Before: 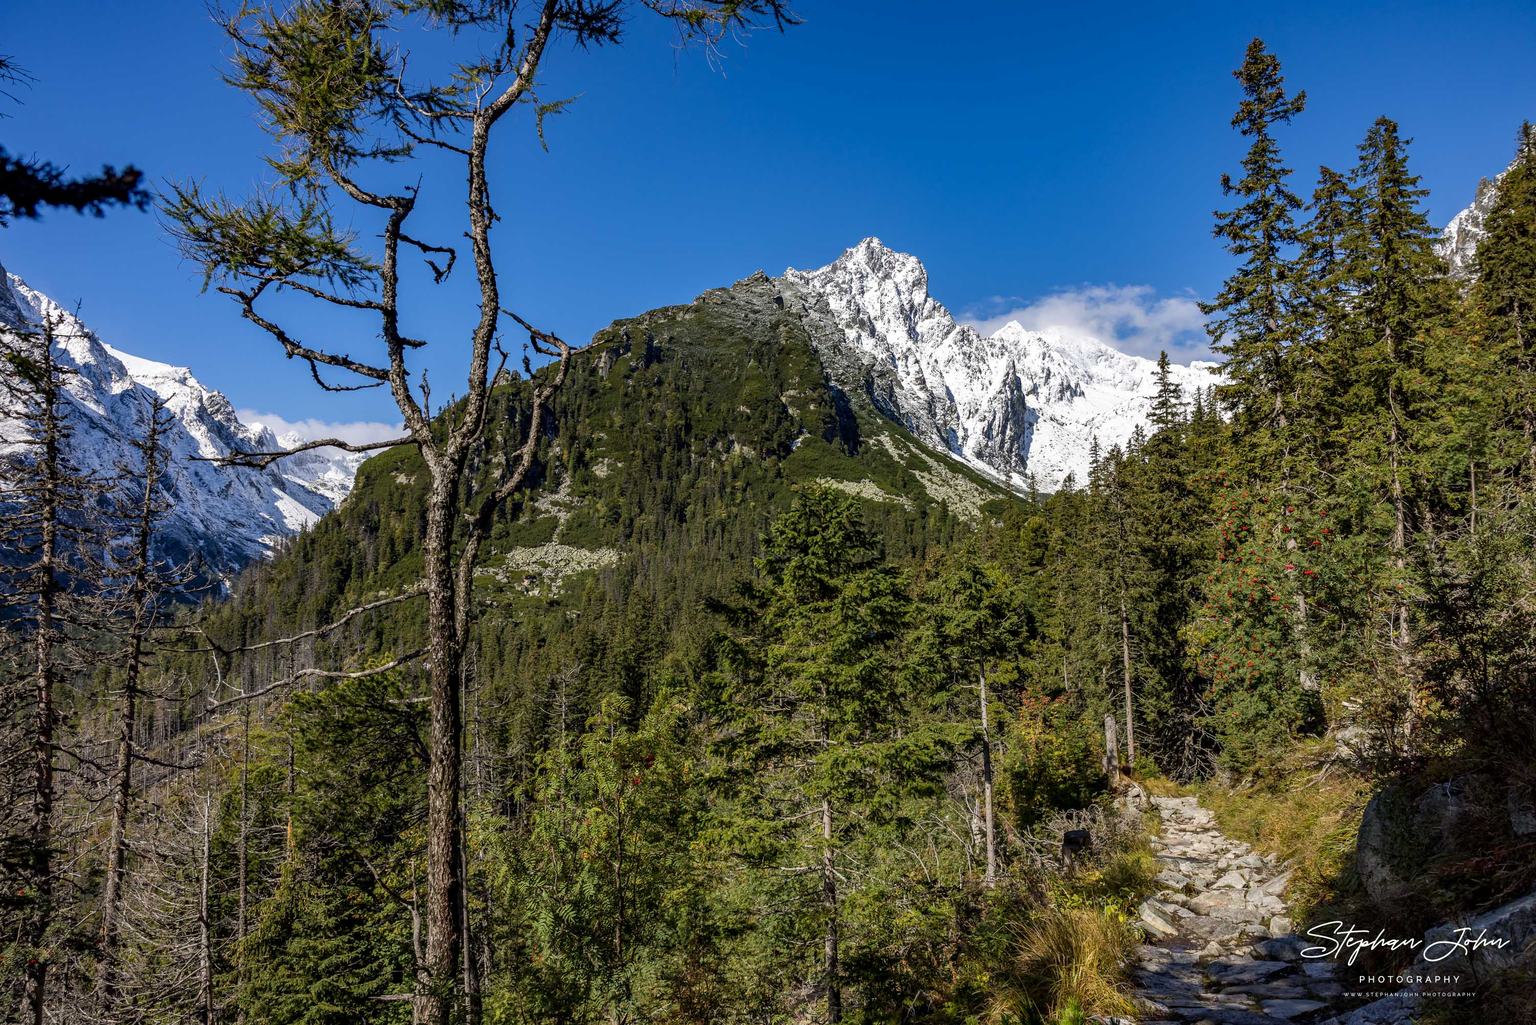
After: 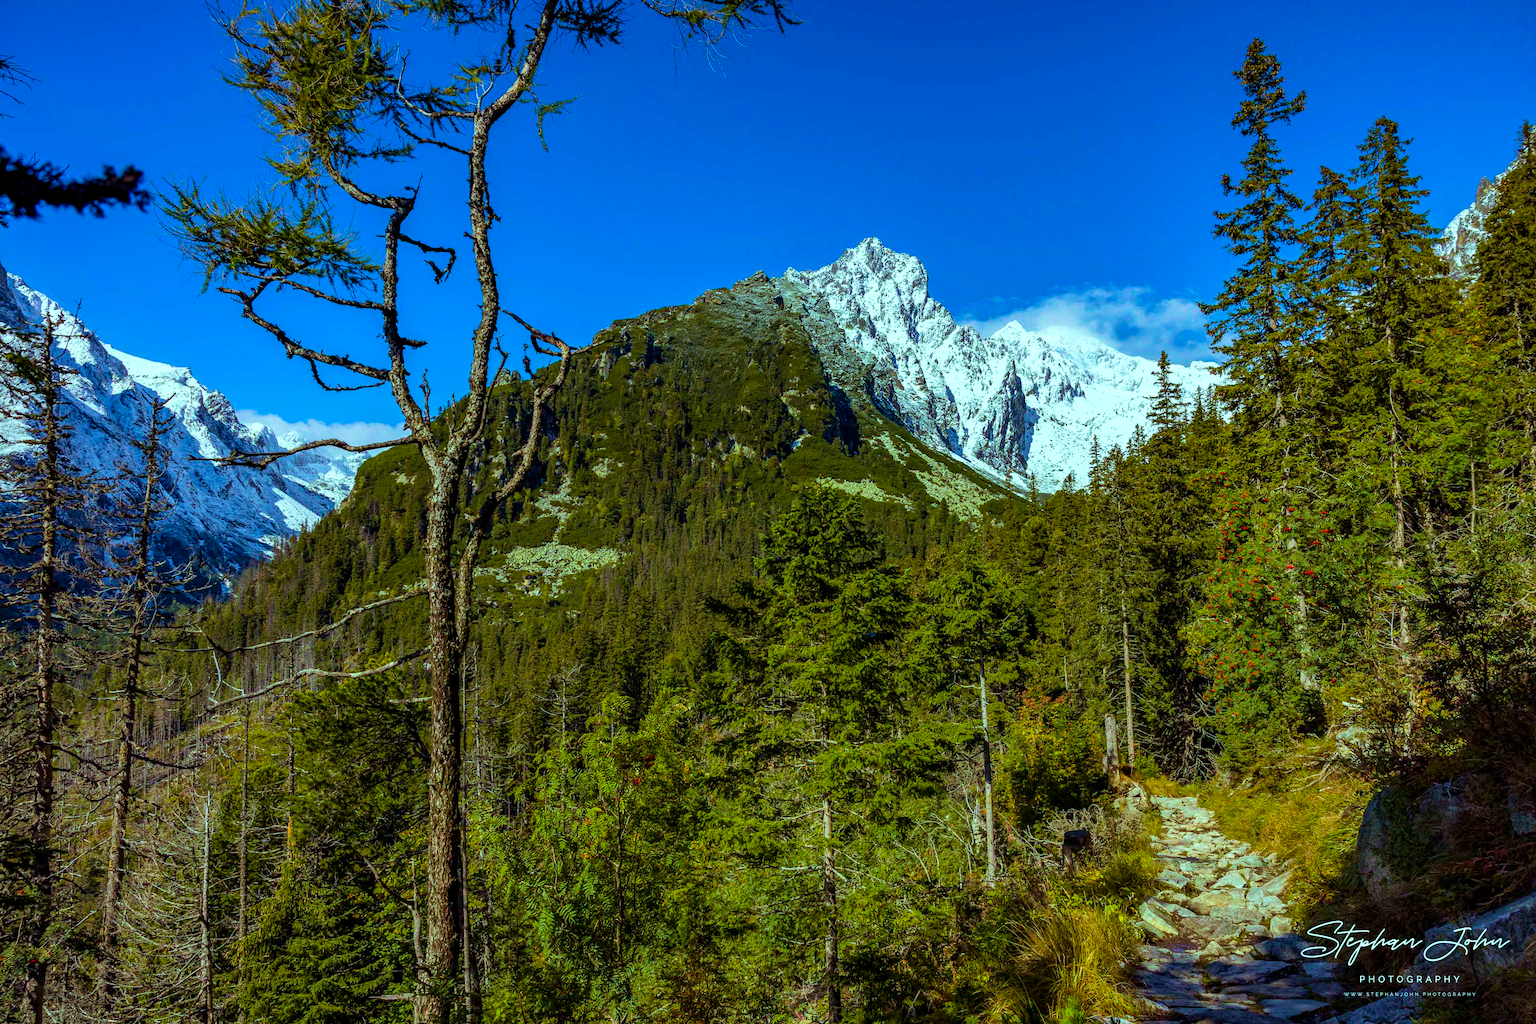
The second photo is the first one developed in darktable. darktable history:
color balance rgb: highlights gain › chroma 4.073%, highlights gain › hue 200.86°, linear chroma grading › global chroma 15.343%, perceptual saturation grading › global saturation 30.246%, global vibrance 20%
velvia: strength 56.08%
